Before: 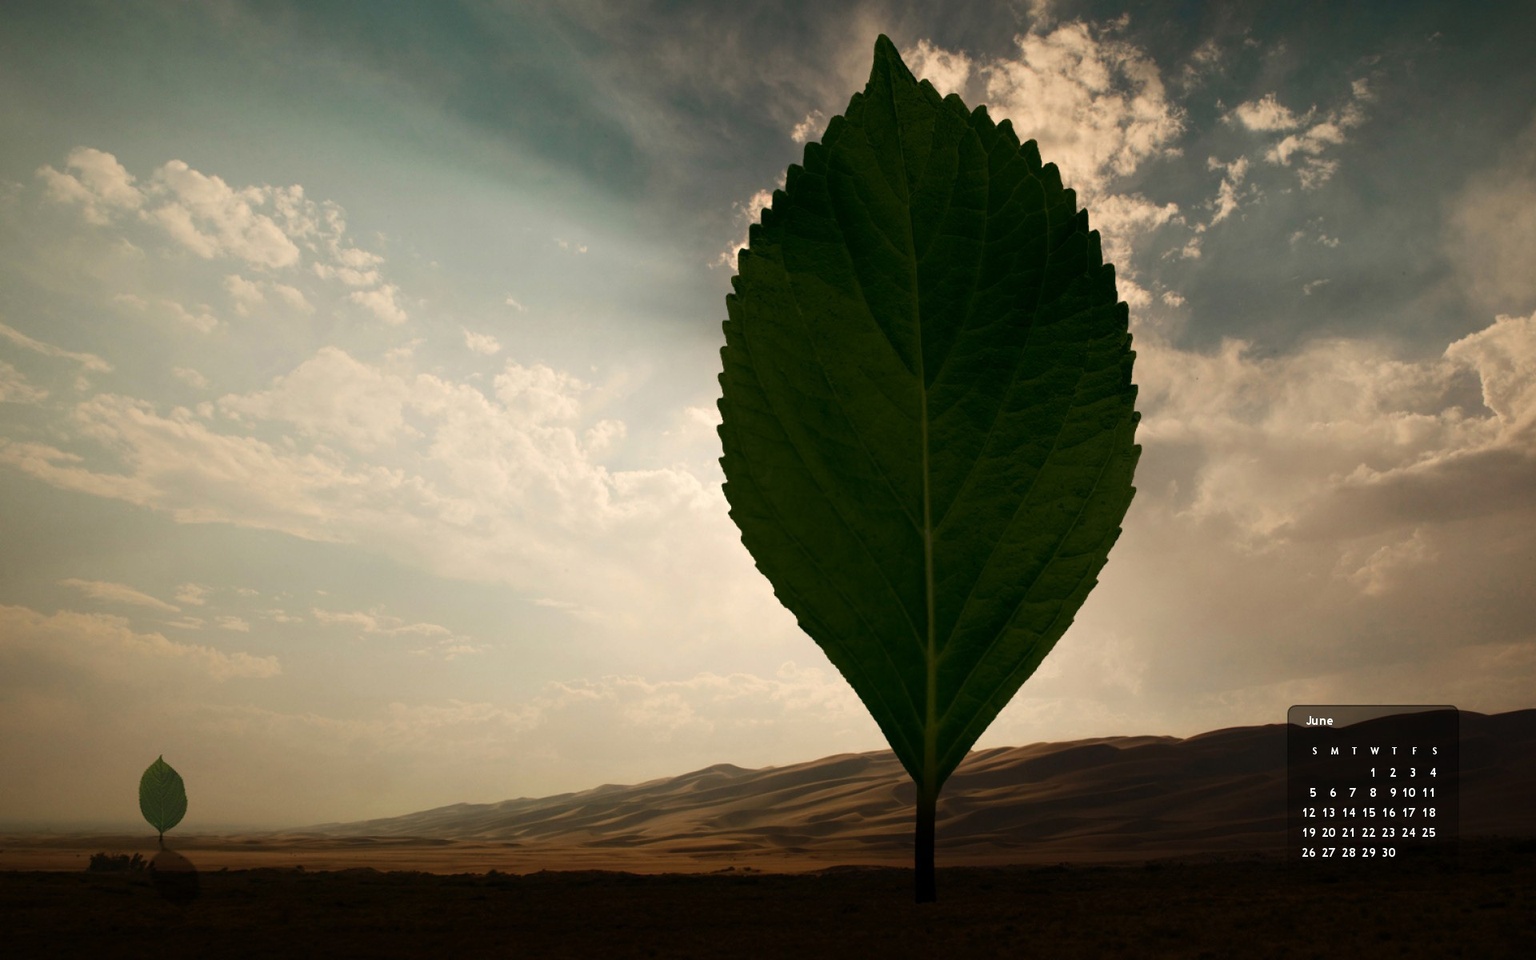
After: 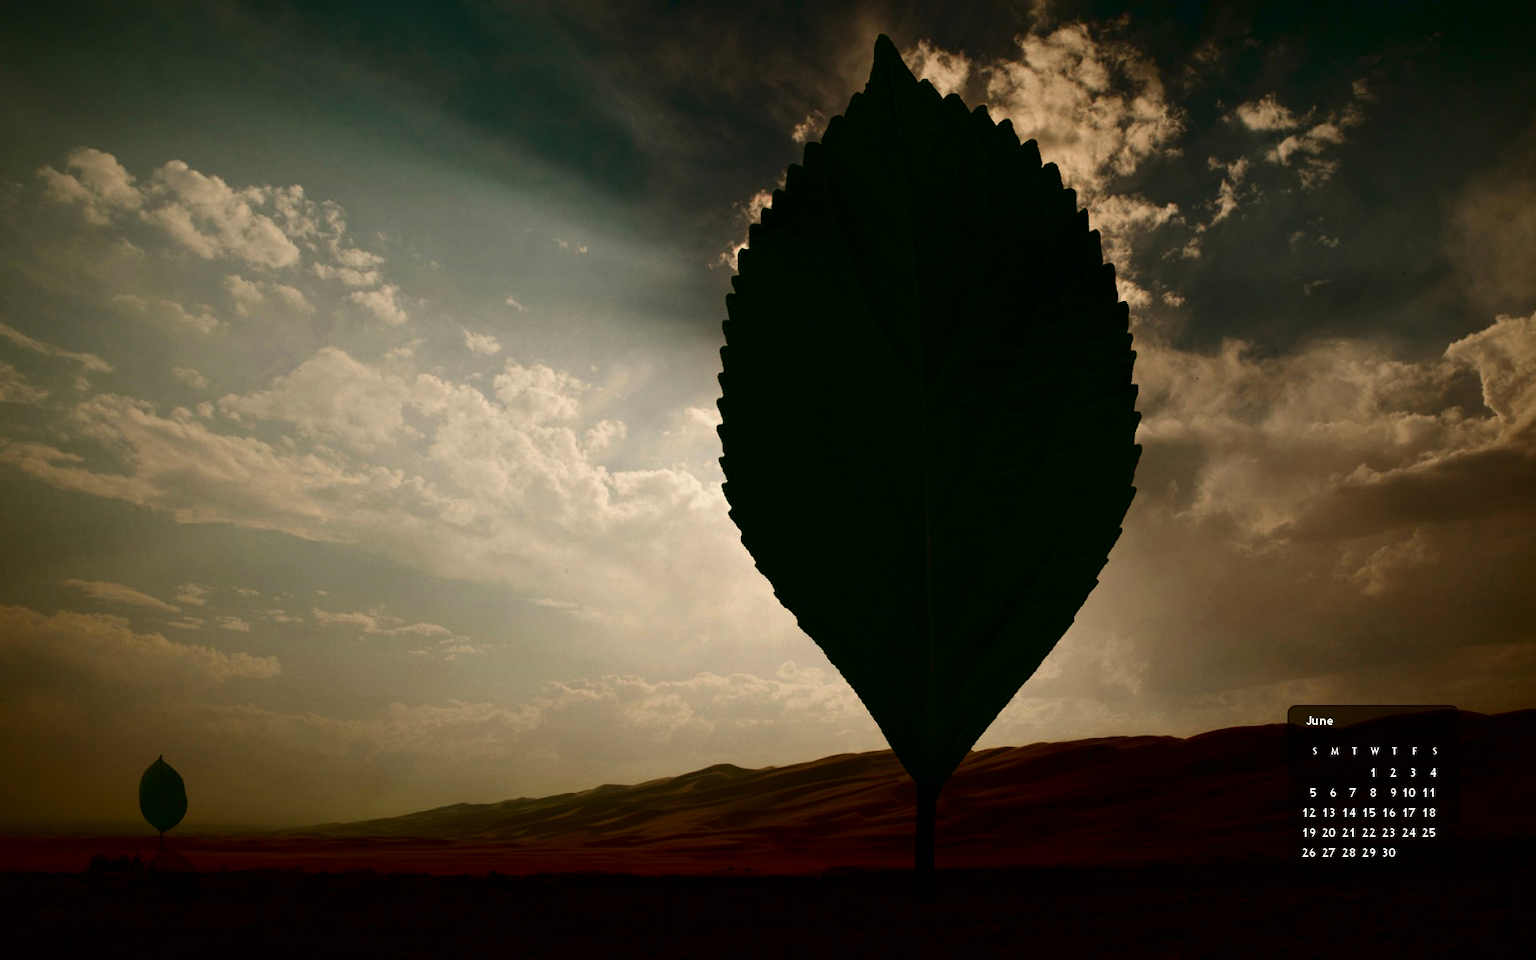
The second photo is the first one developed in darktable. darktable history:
contrast brightness saturation: contrast 0.094, brightness -0.57, saturation 0.174
